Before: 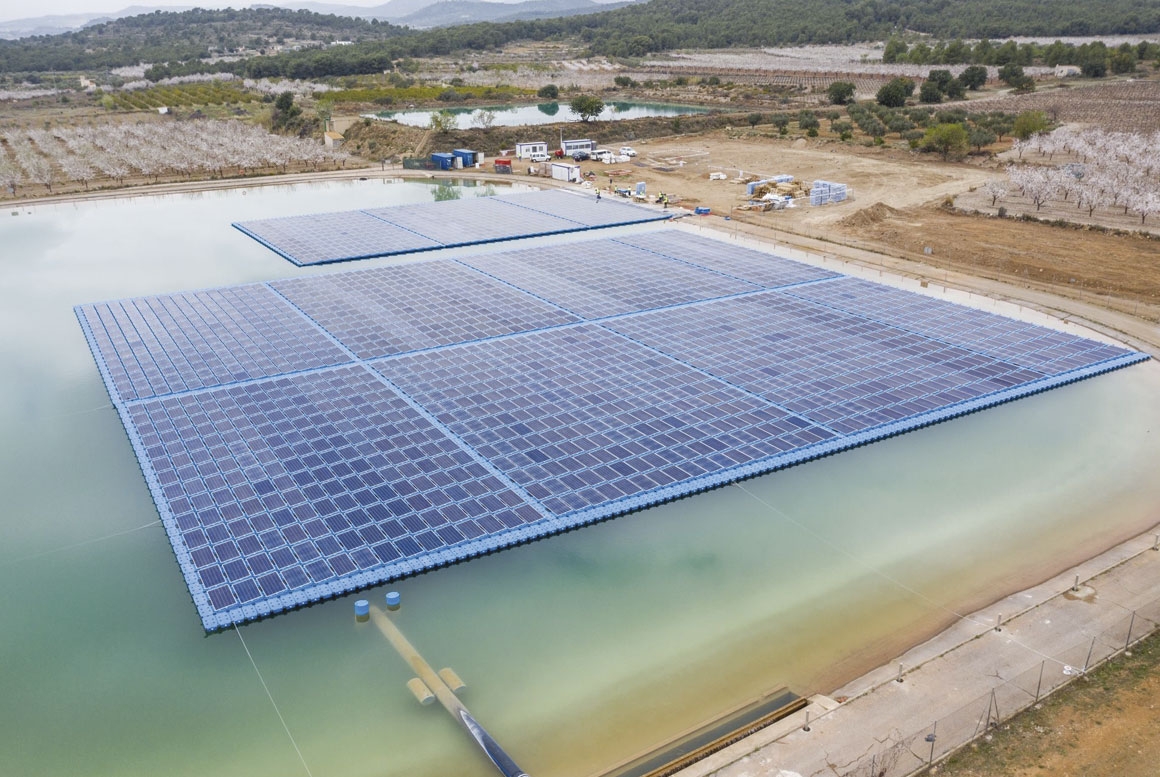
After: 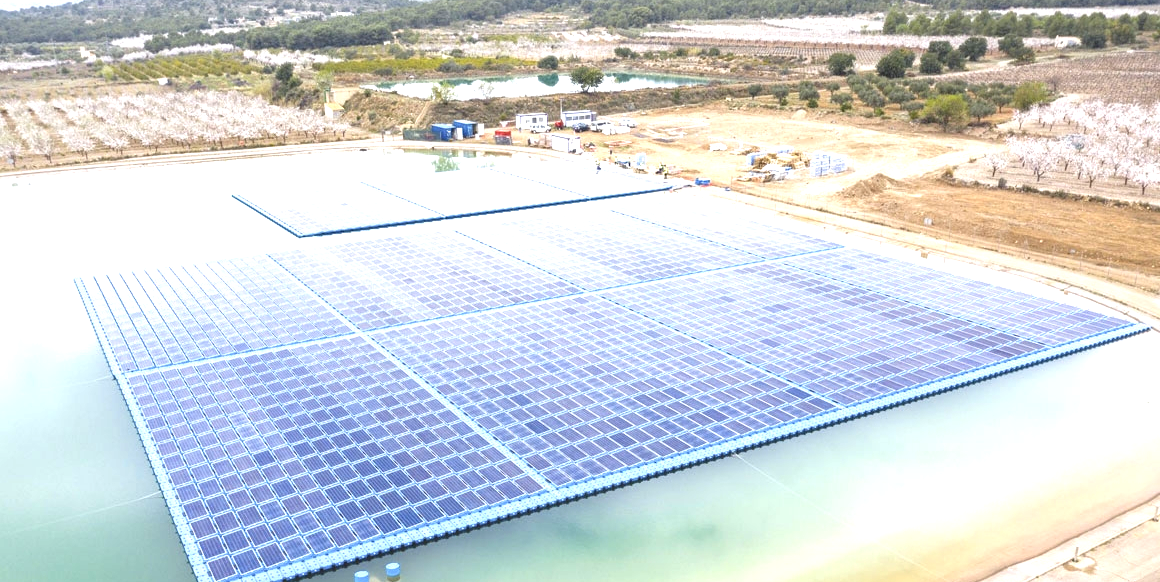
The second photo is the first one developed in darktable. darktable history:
crop: top 3.857%, bottom 21.132%
exposure: black level correction 0, exposure 1.198 EV, compensate exposure bias true, compensate highlight preservation false
